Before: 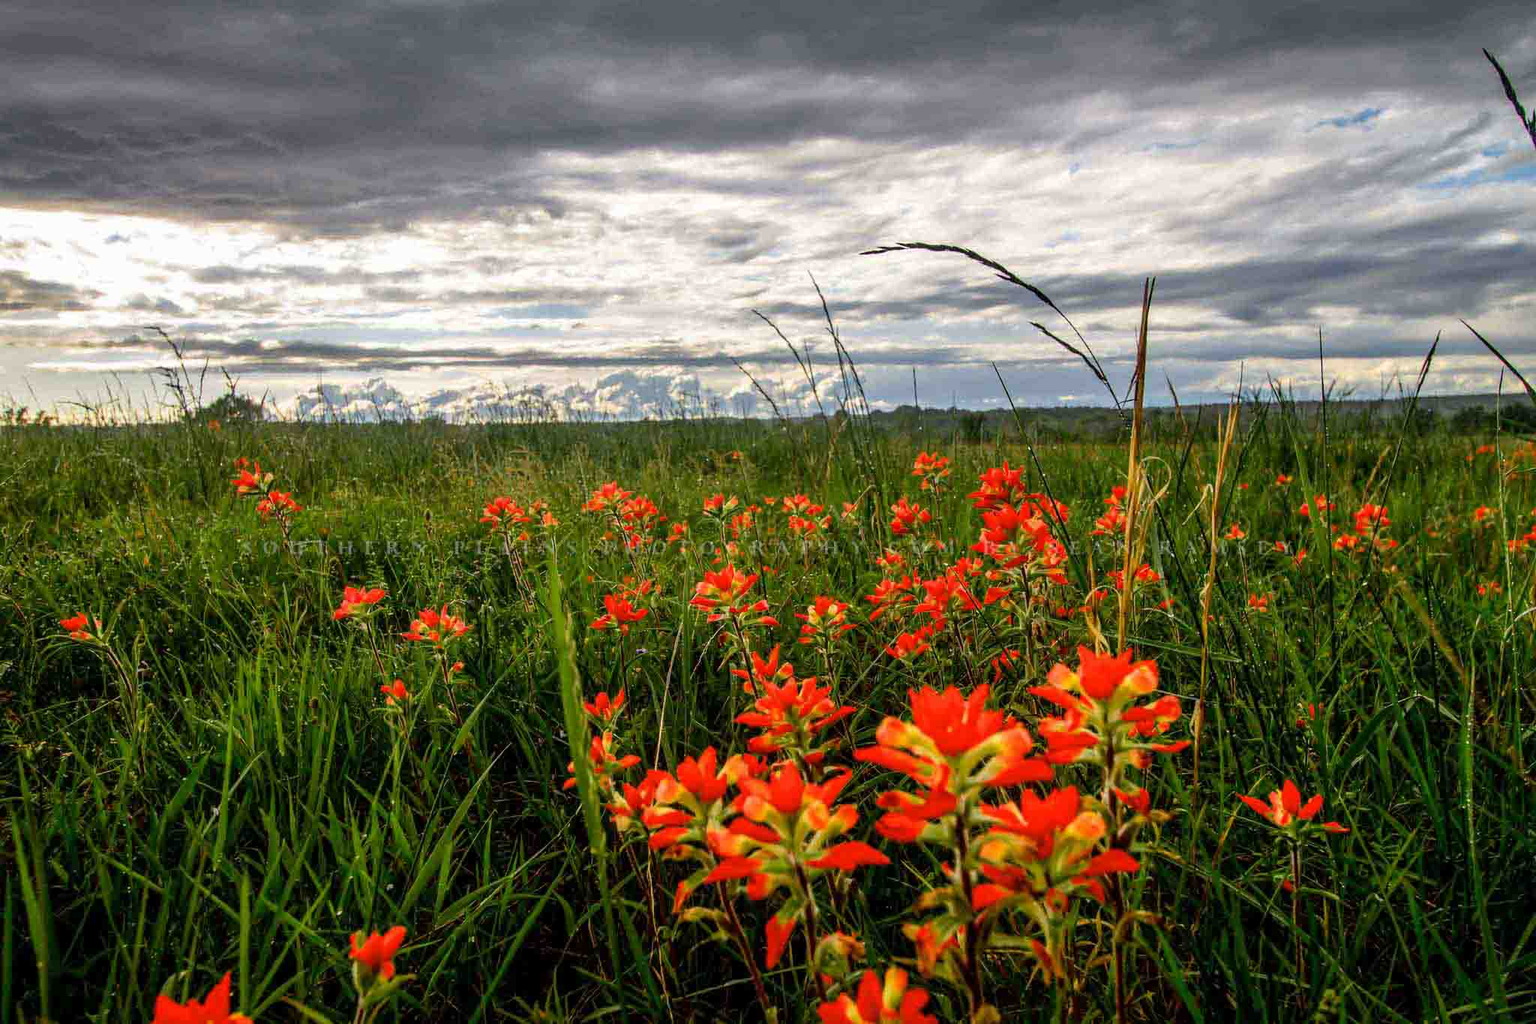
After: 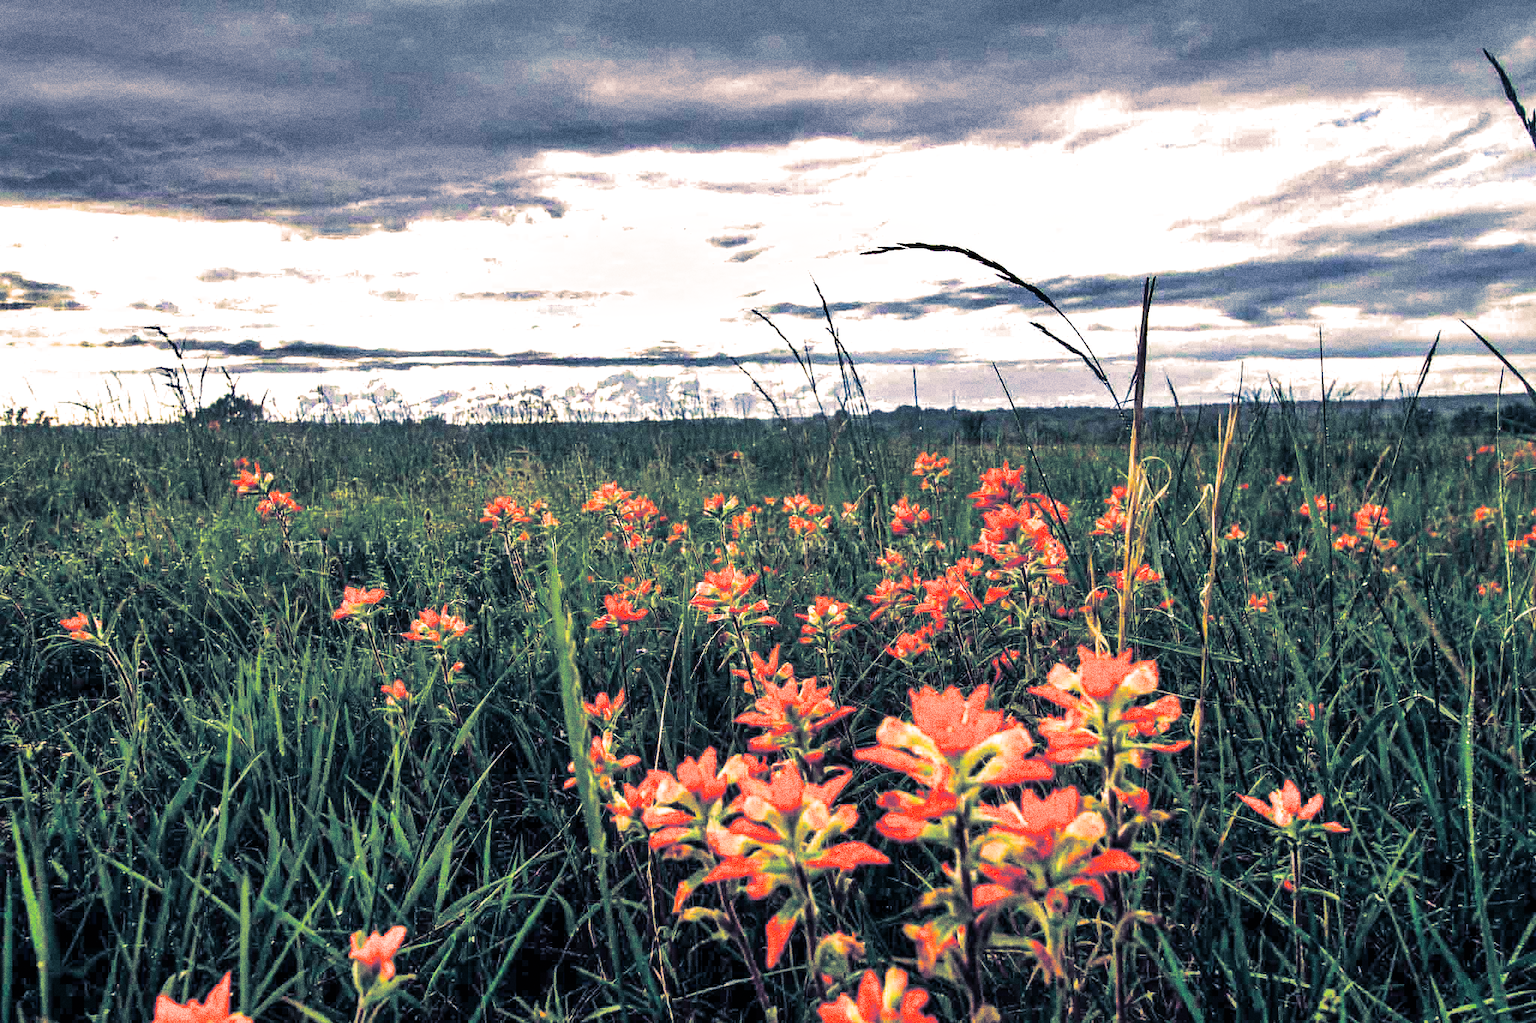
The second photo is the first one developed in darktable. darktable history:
grain: coarseness 0.09 ISO, strength 40%
shadows and highlights: white point adjustment 1, soften with gaussian
split-toning: shadows › hue 226.8°, shadows › saturation 0.56, highlights › hue 28.8°, balance -40, compress 0%
white balance: red 0.988, blue 1.017
exposure: black level correction 0, exposure 0.95 EV, compensate exposure bias true, compensate highlight preservation false
tone equalizer: -8 EV -0.55 EV
